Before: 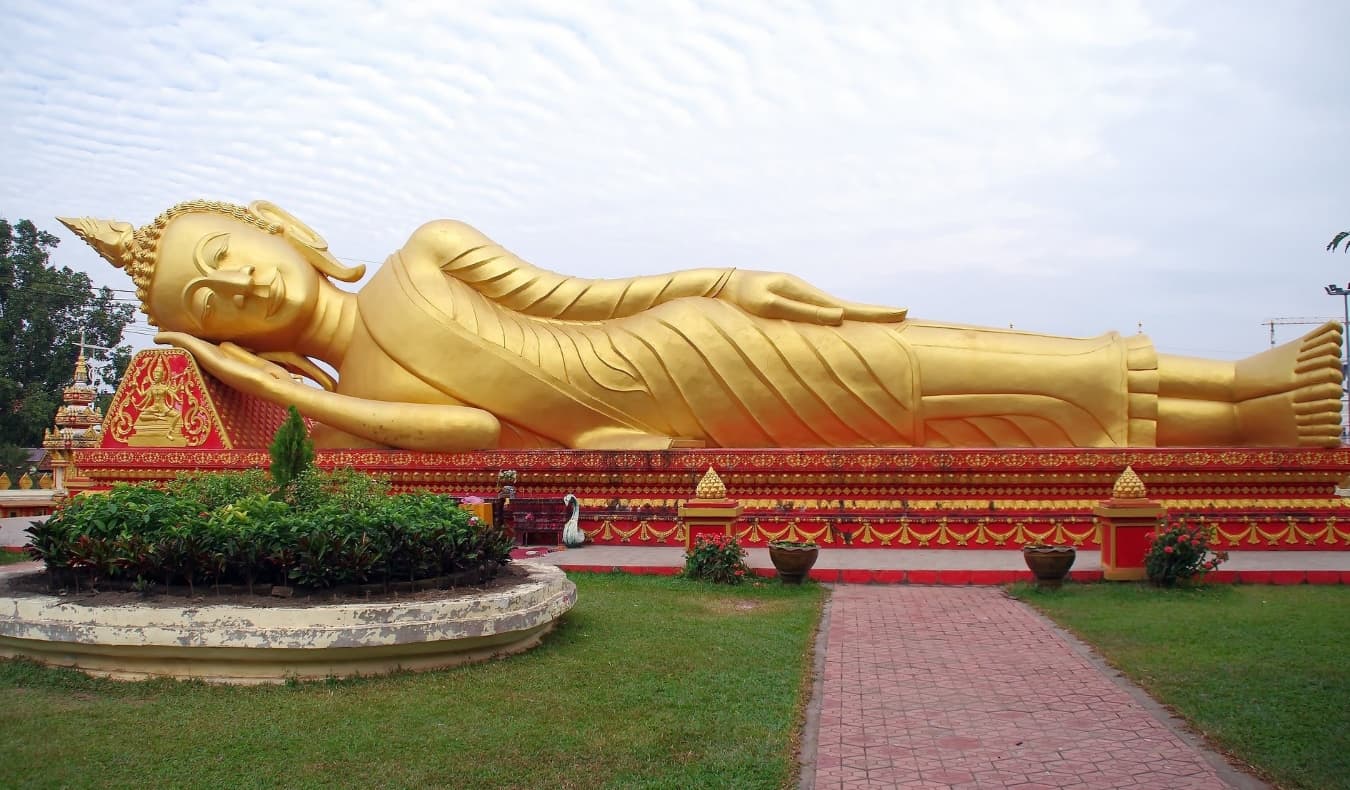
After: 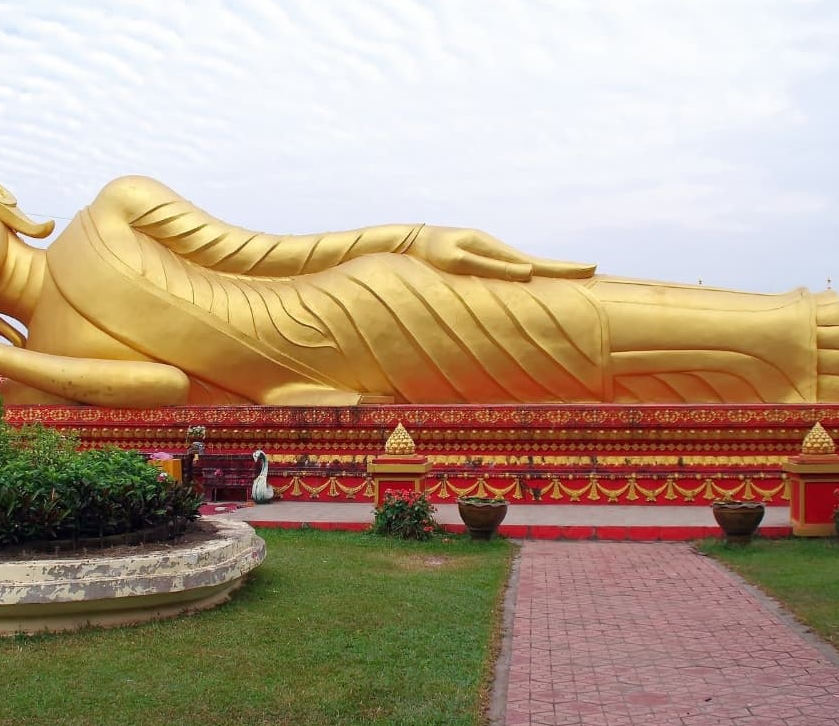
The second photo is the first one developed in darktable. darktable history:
crop and rotate: left 23.049%, top 5.634%, right 14.799%, bottom 2.354%
tone equalizer: -8 EV -0.541 EV, edges refinement/feathering 500, mask exposure compensation -1.57 EV, preserve details guided filter
